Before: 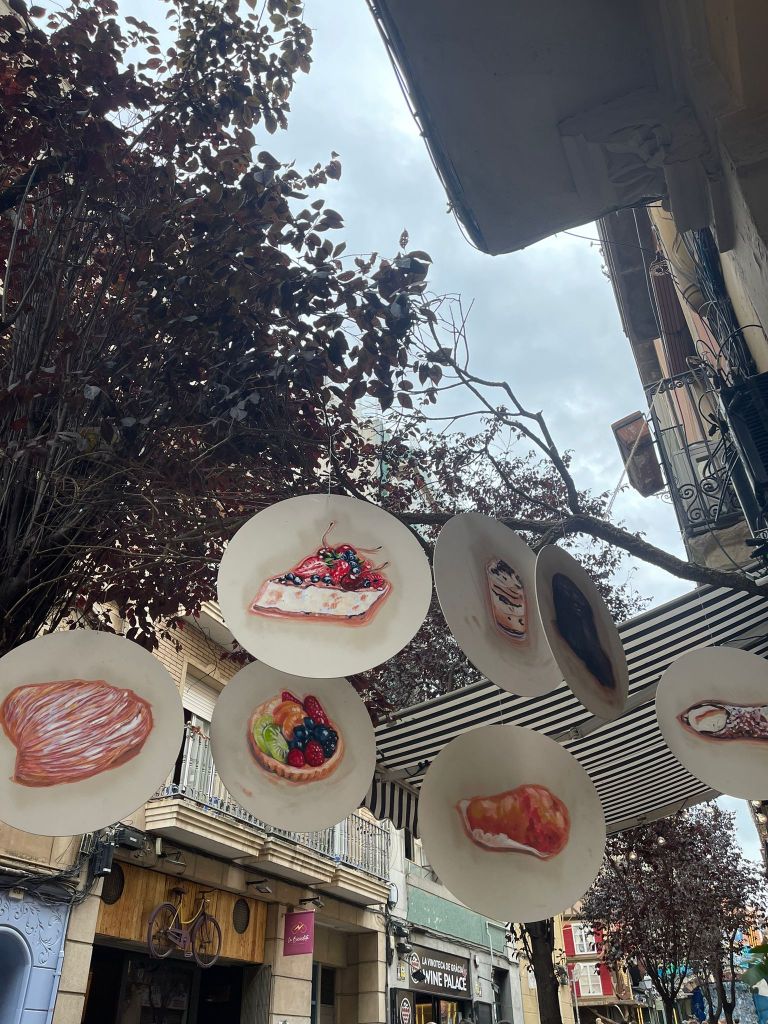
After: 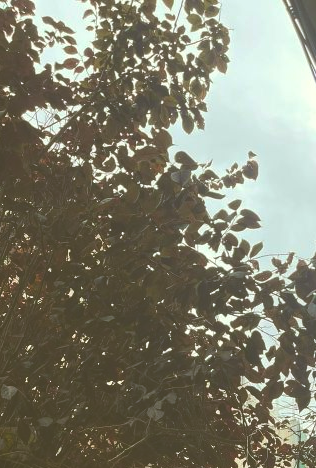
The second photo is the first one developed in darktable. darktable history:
color correction: highlights a* -1.5, highlights b* 10.38, shadows a* 0.284, shadows b* 20.03
crop and rotate: left 10.881%, top 0.077%, right 47.965%, bottom 54.132%
exposure: black level correction -0.039, exposure 0.06 EV, compensate highlight preservation false
color zones: curves: ch0 [(0.068, 0.464) (0.25, 0.5) (0.48, 0.508) (0.75, 0.536) (0.886, 0.476) (0.967, 0.456)]; ch1 [(0.066, 0.456) (0.25, 0.5) (0.616, 0.508) (0.746, 0.56) (0.934, 0.444)]
color balance rgb: power › hue 71.46°, perceptual saturation grading › global saturation 29.869%, global vibrance 11.238%
tone curve: curves: ch0 [(0, 0) (0.003, 0.04) (0.011, 0.053) (0.025, 0.077) (0.044, 0.104) (0.069, 0.127) (0.1, 0.15) (0.136, 0.177) (0.177, 0.215) (0.224, 0.254) (0.277, 0.3) (0.335, 0.355) (0.399, 0.41) (0.468, 0.477) (0.543, 0.554) (0.623, 0.636) (0.709, 0.72) (0.801, 0.804) (0.898, 0.892) (1, 1)], color space Lab, independent channels, preserve colors none
